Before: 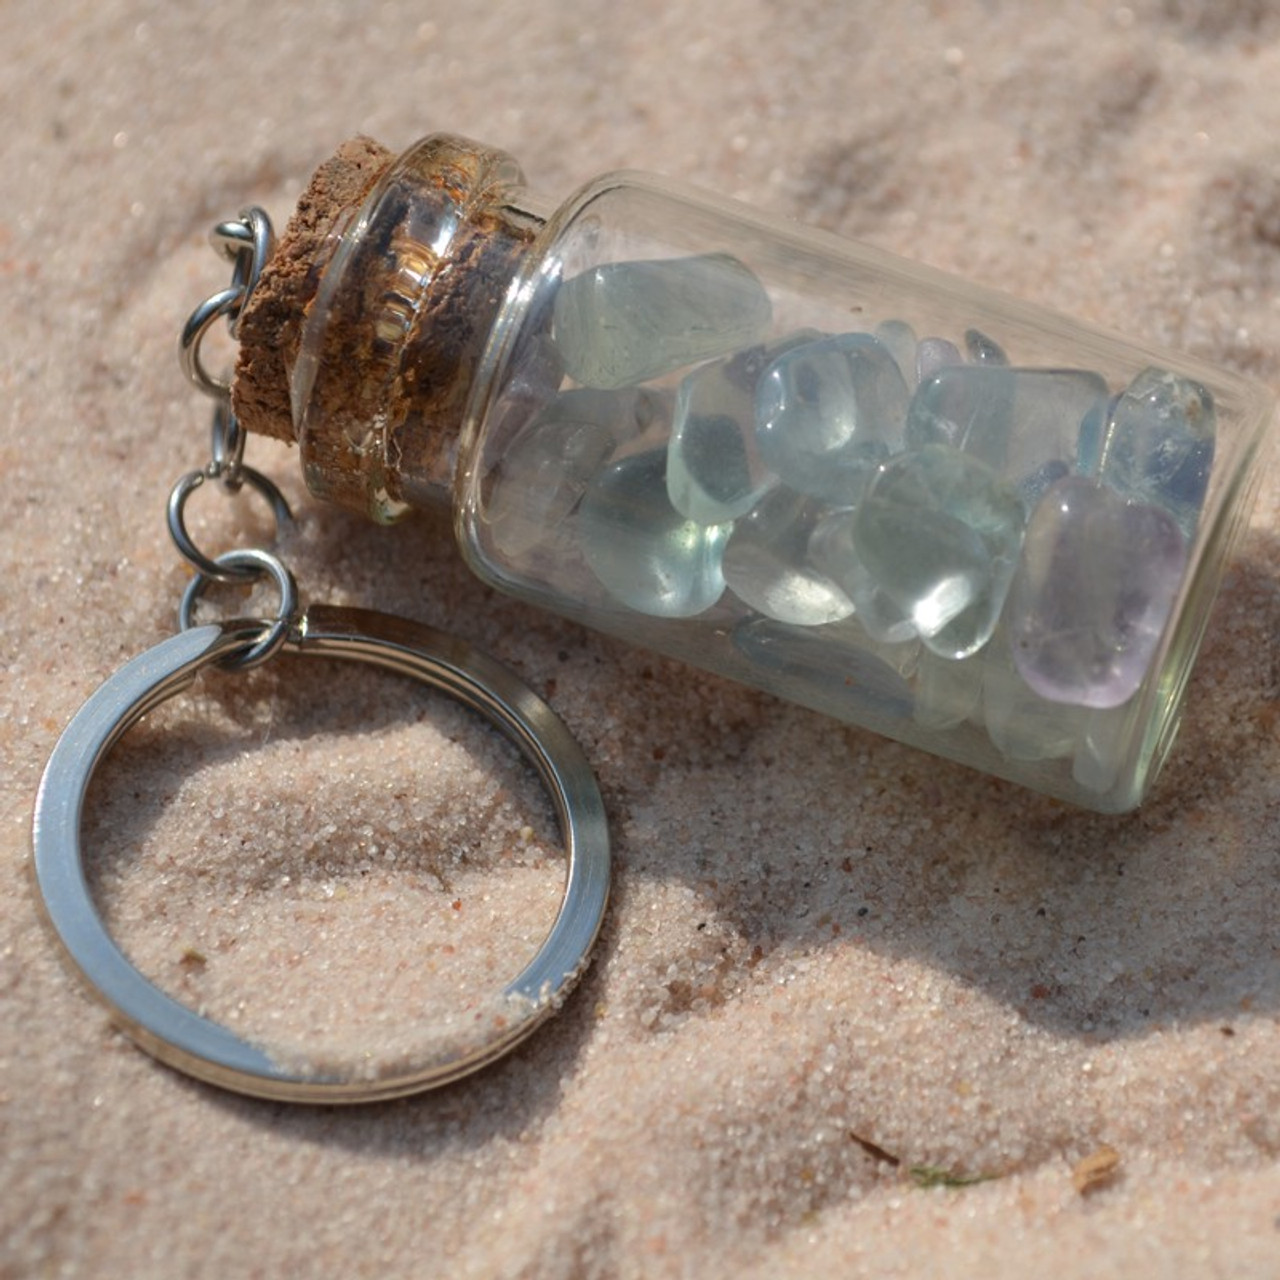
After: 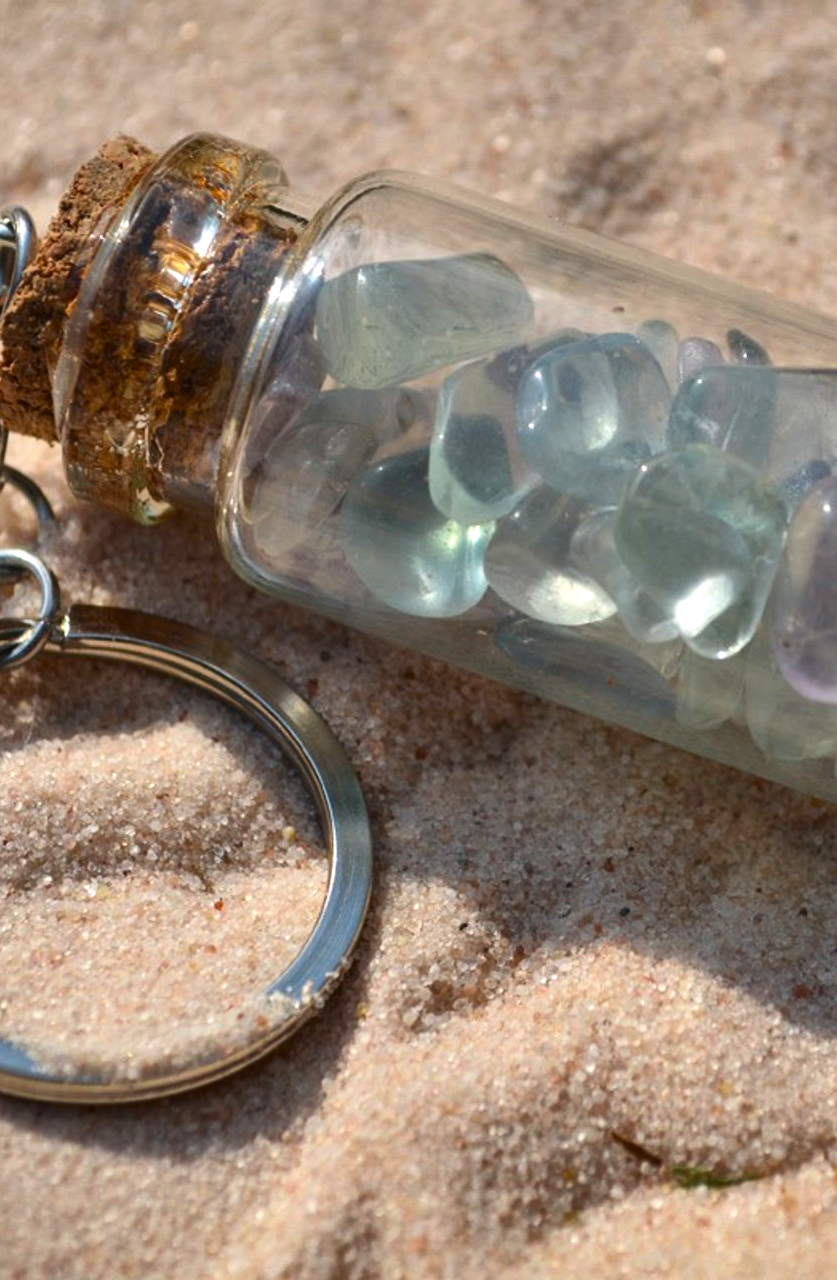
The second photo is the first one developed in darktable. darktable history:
color balance rgb: shadows lift › hue 86.94°, linear chroma grading › global chroma 9.112%, perceptual saturation grading › global saturation 8.378%, perceptual saturation grading › shadows 3.516%, perceptual brilliance grading › highlights 10.012%, perceptual brilliance grading › shadows -5.101%, global vibrance 20%
crop and rotate: left 18.643%, right 15.906%
contrast brightness saturation: contrast 0.145
shadows and highlights: shadows 74.57, highlights -60.69, soften with gaussian
